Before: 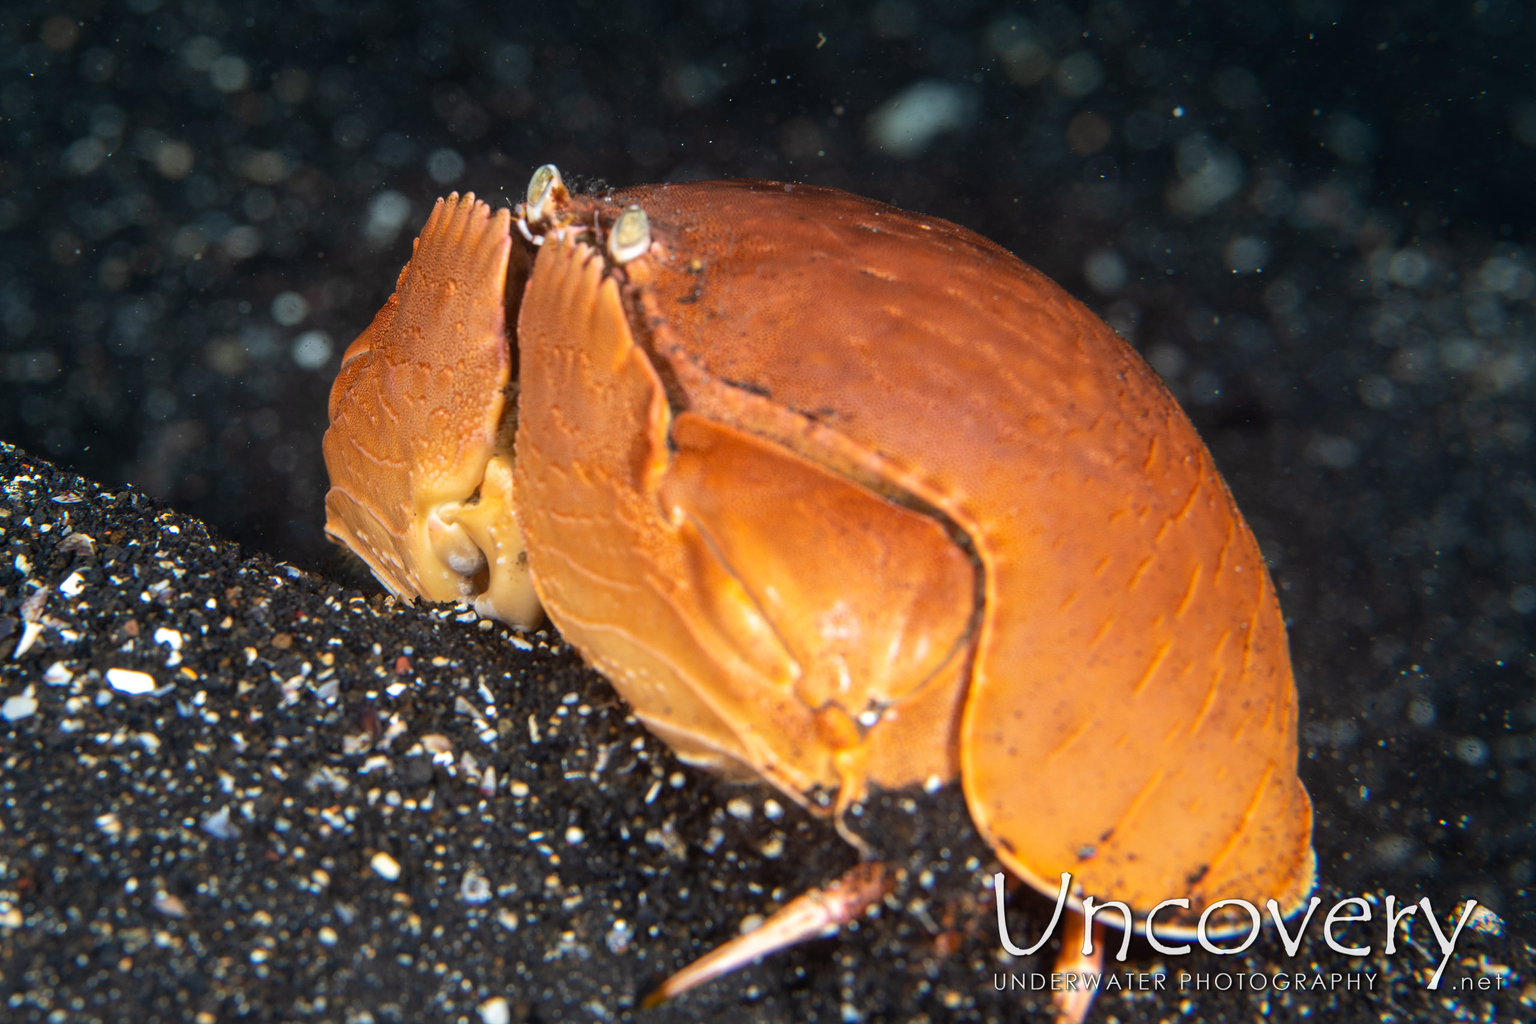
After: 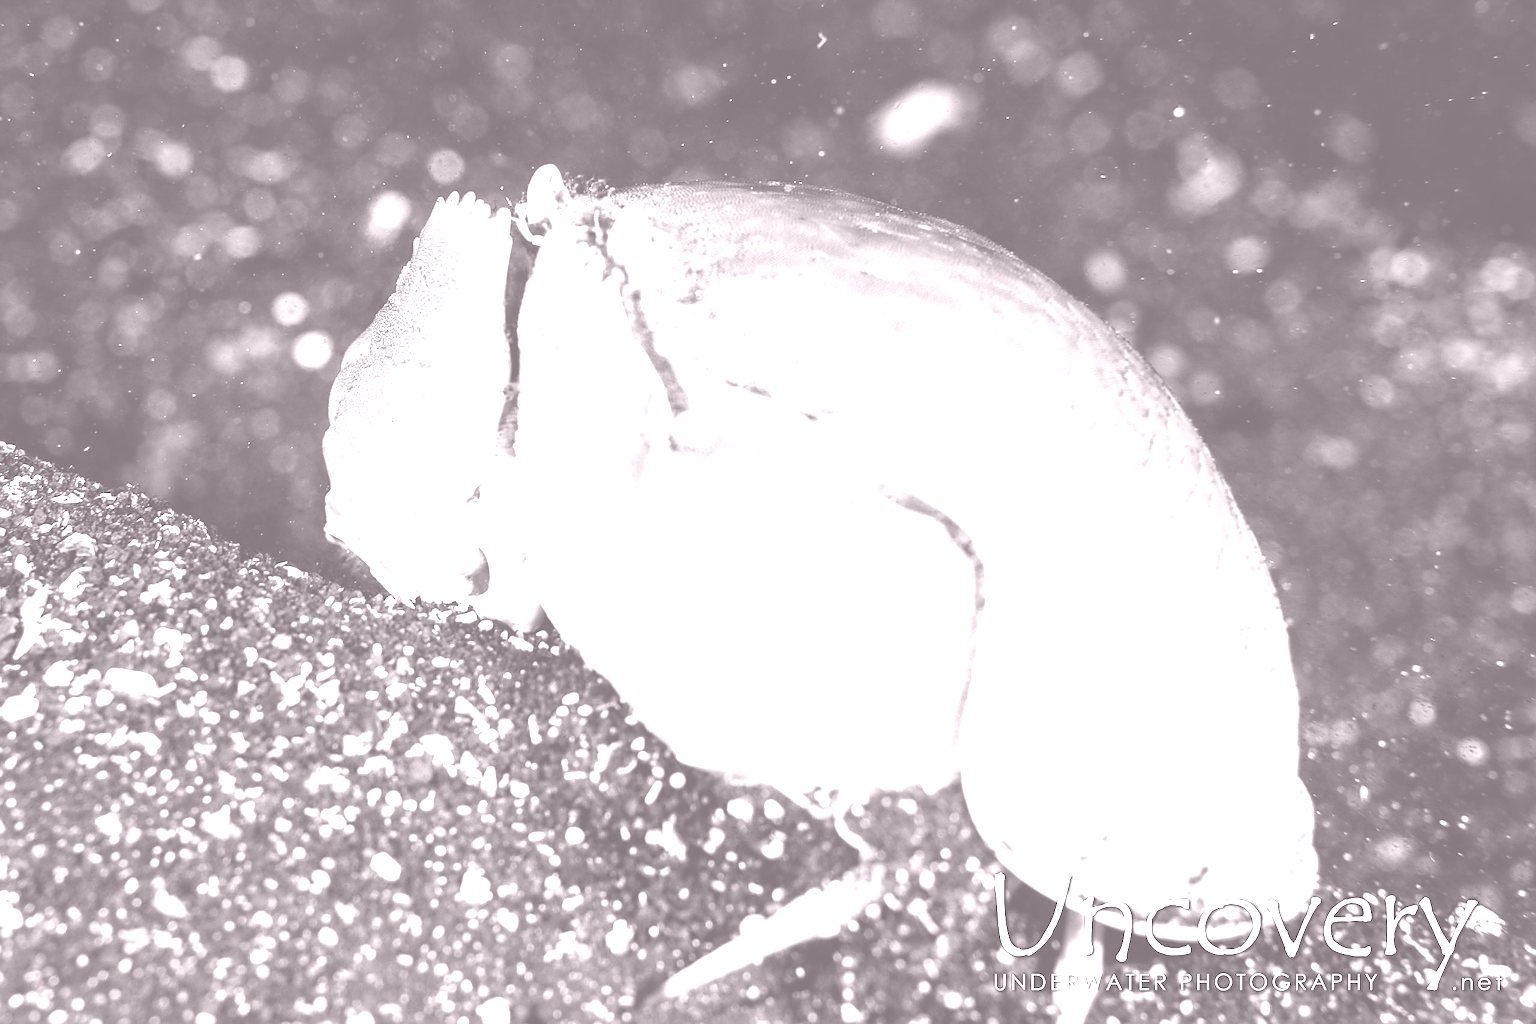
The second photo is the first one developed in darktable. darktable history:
colorize: hue 25.2°, saturation 83%, source mix 82%, lightness 79%, version 1
white balance: red 0.766, blue 1.537
sharpen: on, module defaults
base curve: curves: ch0 [(0, 0) (0.007, 0.004) (0.027, 0.03) (0.046, 0.07) (0.207, 0.54) (0.442, 0.872) (0.673, 0.972) (1, 1)], preserve colors none
velvia: on, module defaults
